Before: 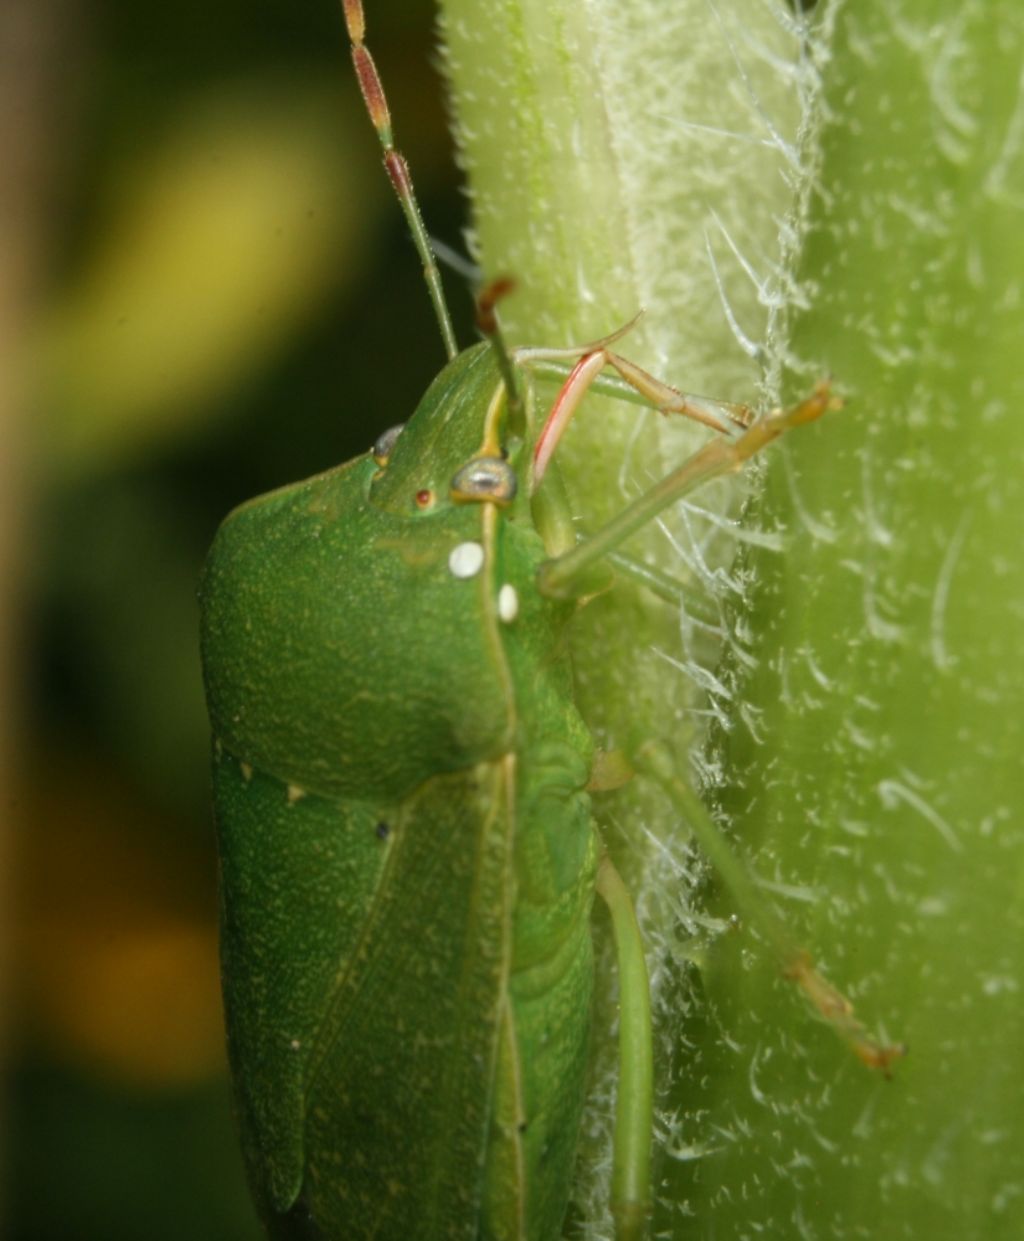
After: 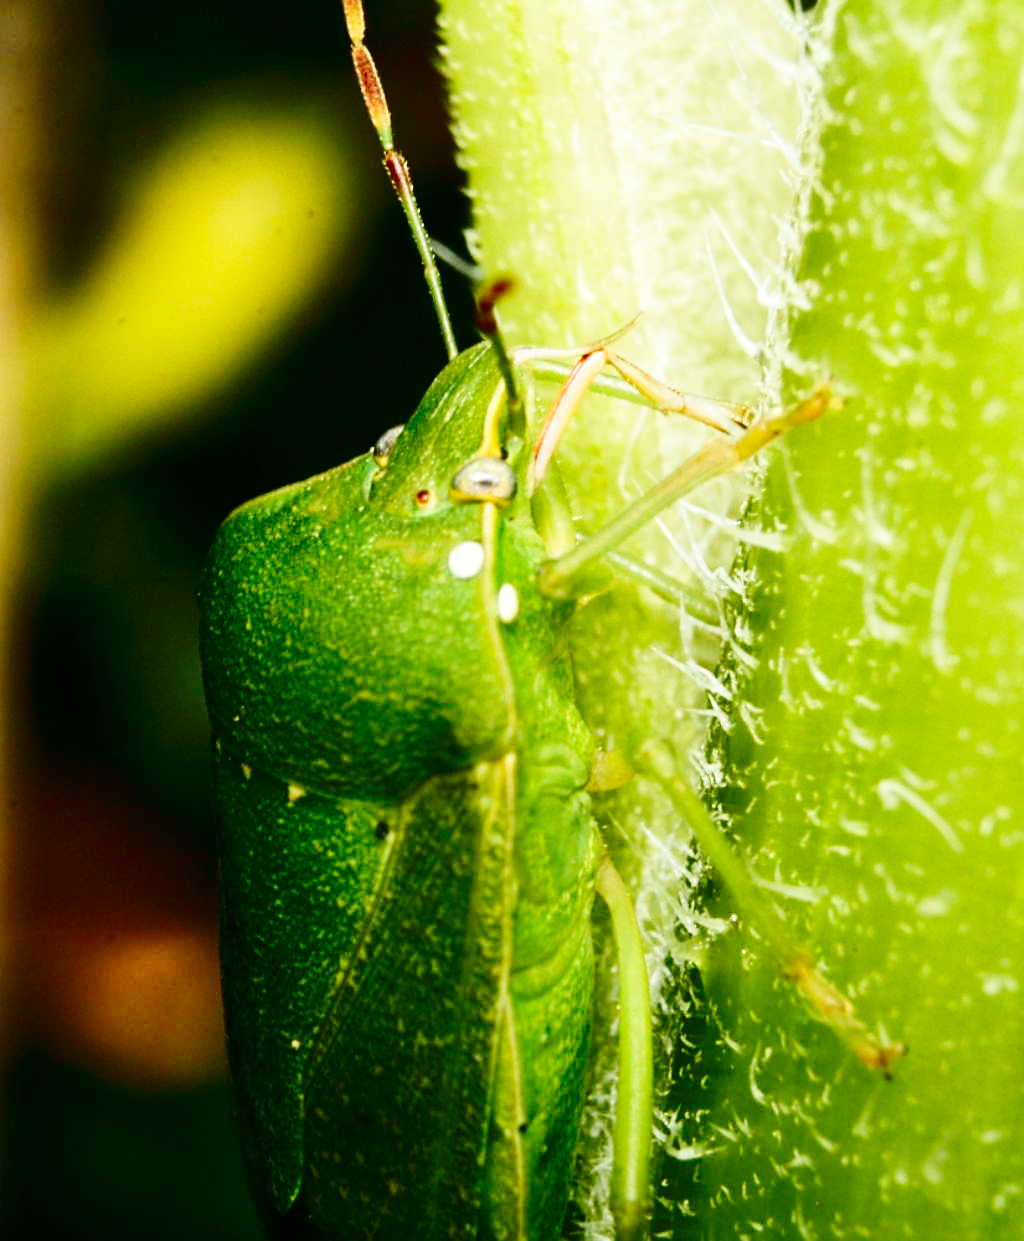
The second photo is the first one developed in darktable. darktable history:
contrast brightness saturation: contrast 0.244, brightness -0.244, saturation 0.148
sharpen: on, module defaults
shadows and highlights: shadows 36.72, highlights -26.73, soften with gaussian
base curve: curves: ch0 [(0, 0.003) (0.001, 0.002) (0.006, 0.004) (0.02, 0.022) (0.048, 0.086) (0.094, 0.234) (0.162, 0.431) (0.258, 0.629) (0.385, 0.8) (0.548, 0.918) (0.751, 0.988) (1, 1)], preserve colors none
